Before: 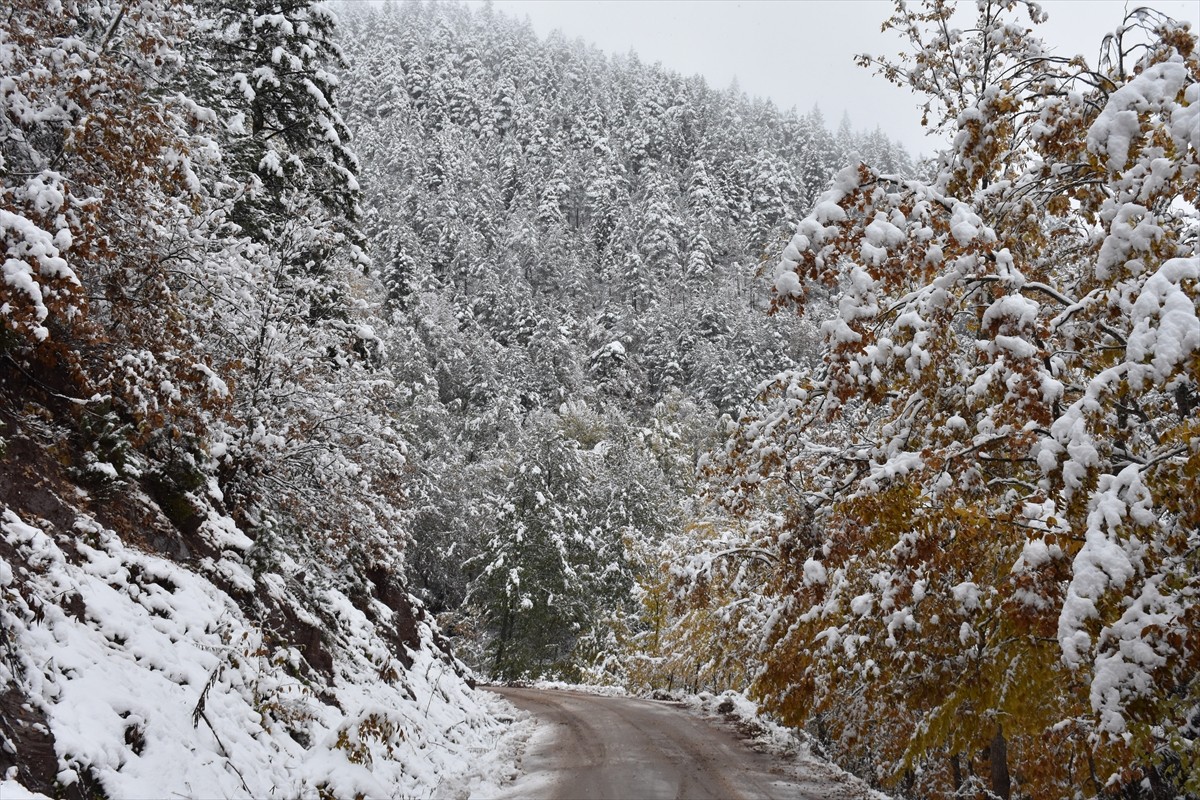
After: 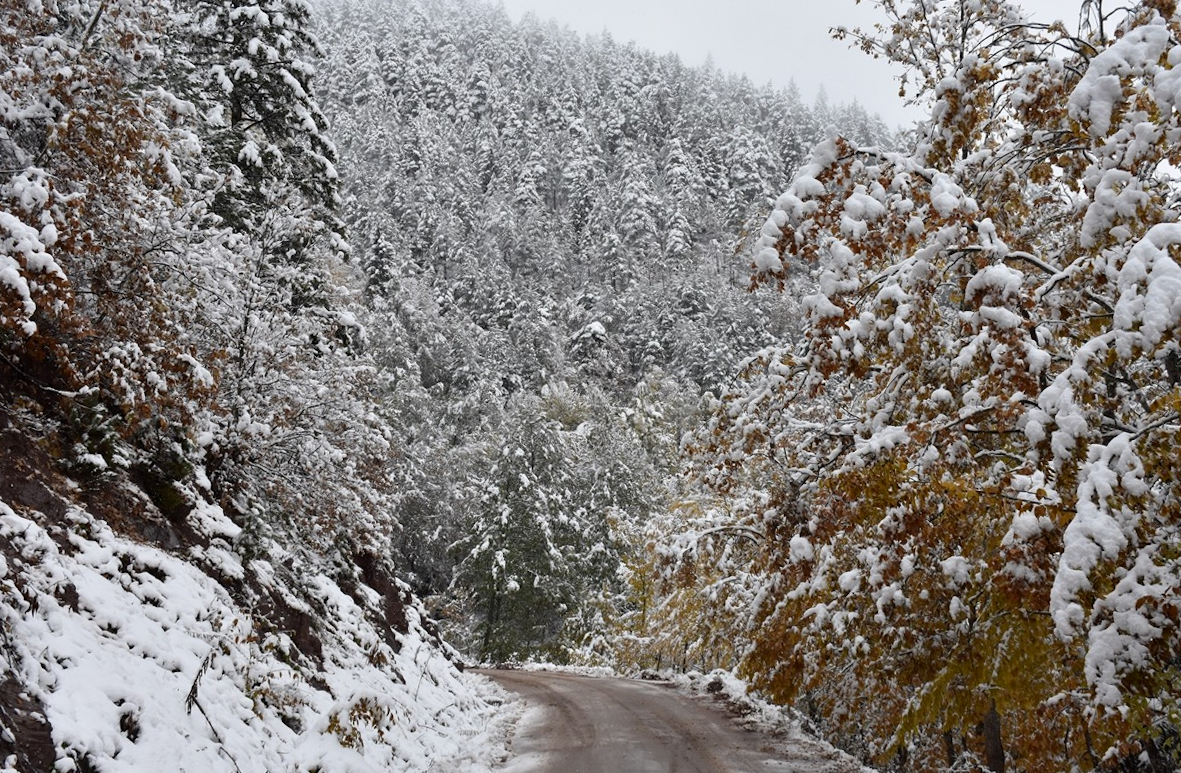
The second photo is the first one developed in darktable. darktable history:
rotate and perspective: rotation -1.32°, lens shift (horizontal) -0.031, crop left 0.015, crop right 0.985, crop top 0.047, crop bottom 0.982
exposure: black level correction 0.001, compensate highlight preservation false
